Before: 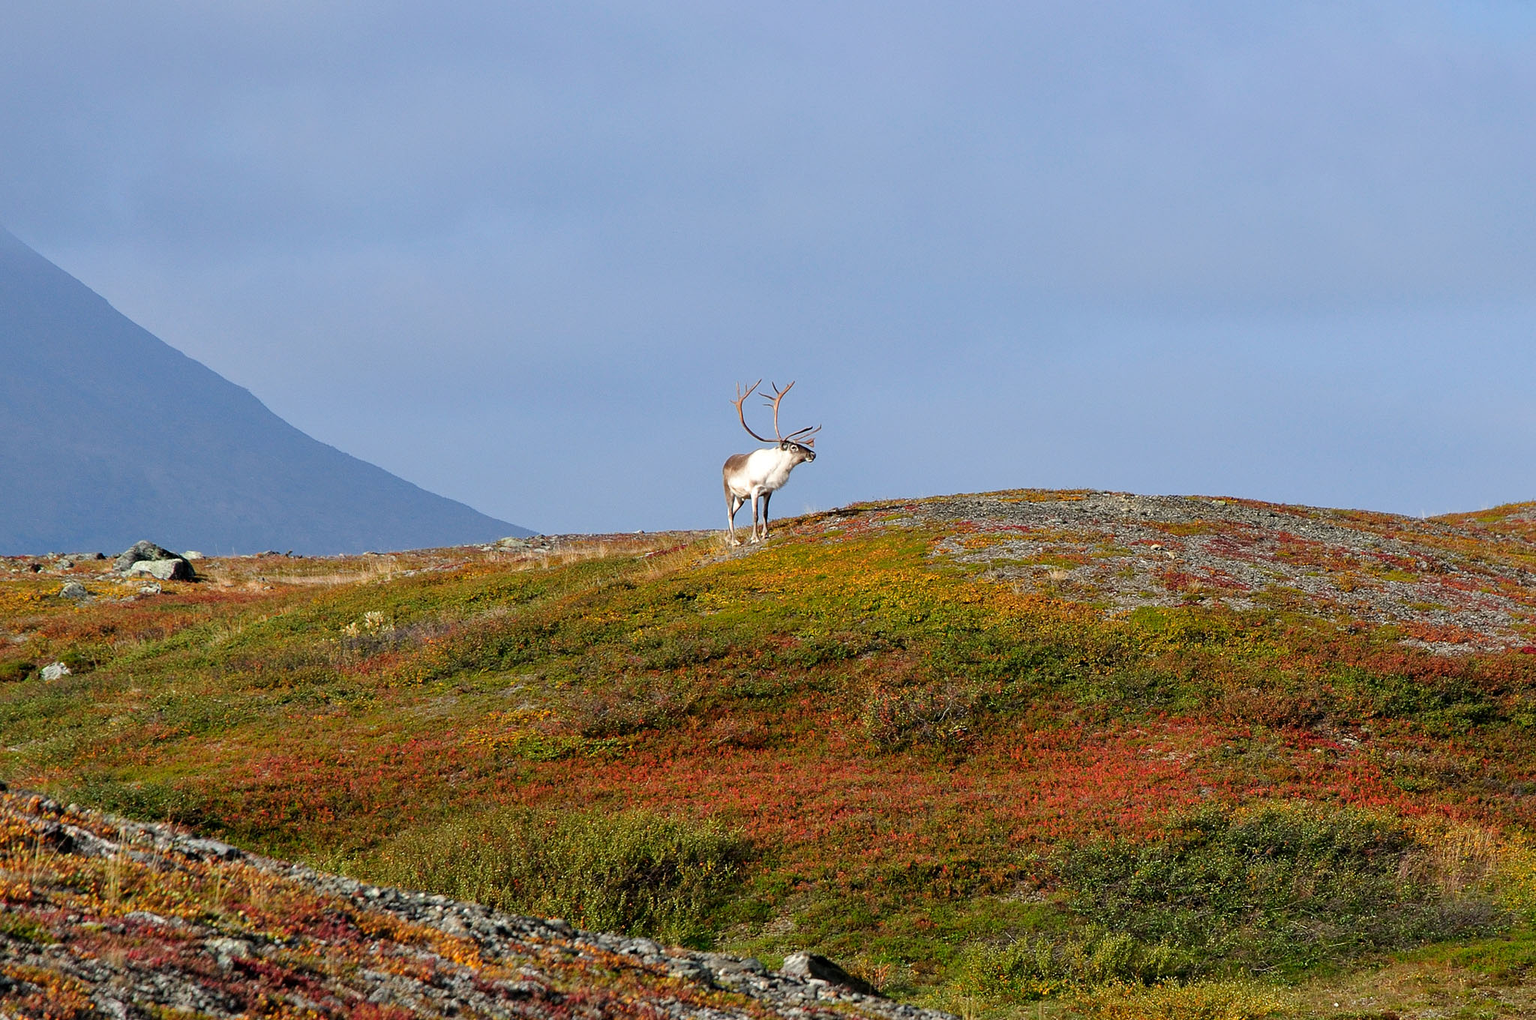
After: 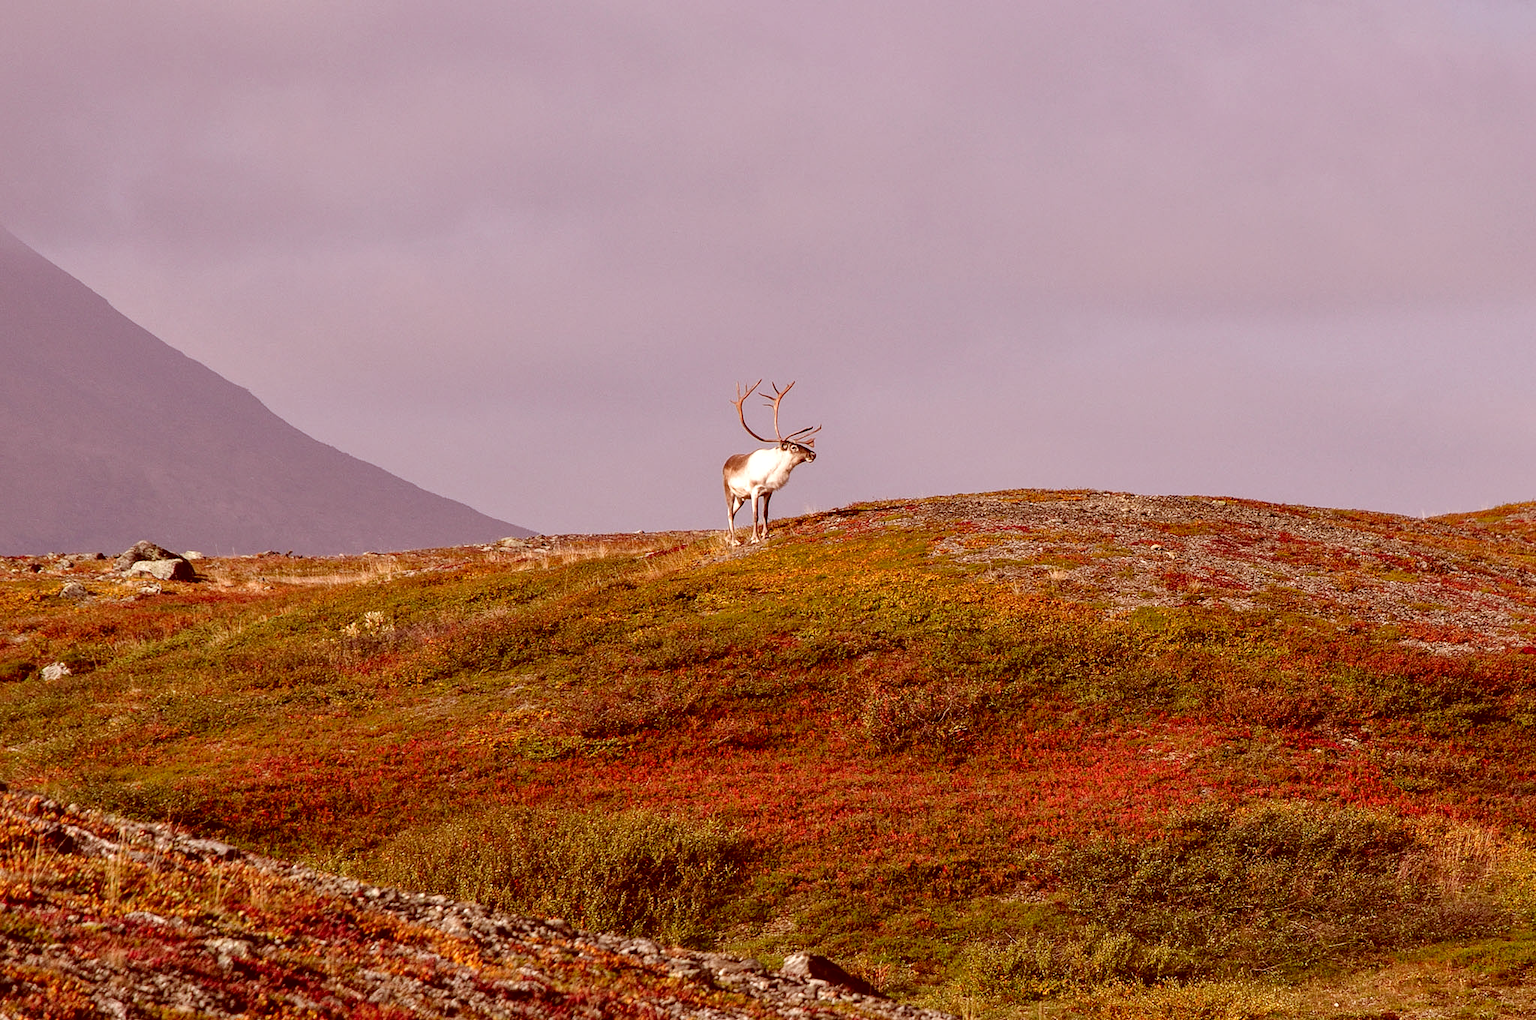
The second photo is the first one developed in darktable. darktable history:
local contrast: on, module defaults
color correction: highlights a* 9.03, highlights b* 8.71, shadows a* 40, shadows b* 40, saturation 0.8
